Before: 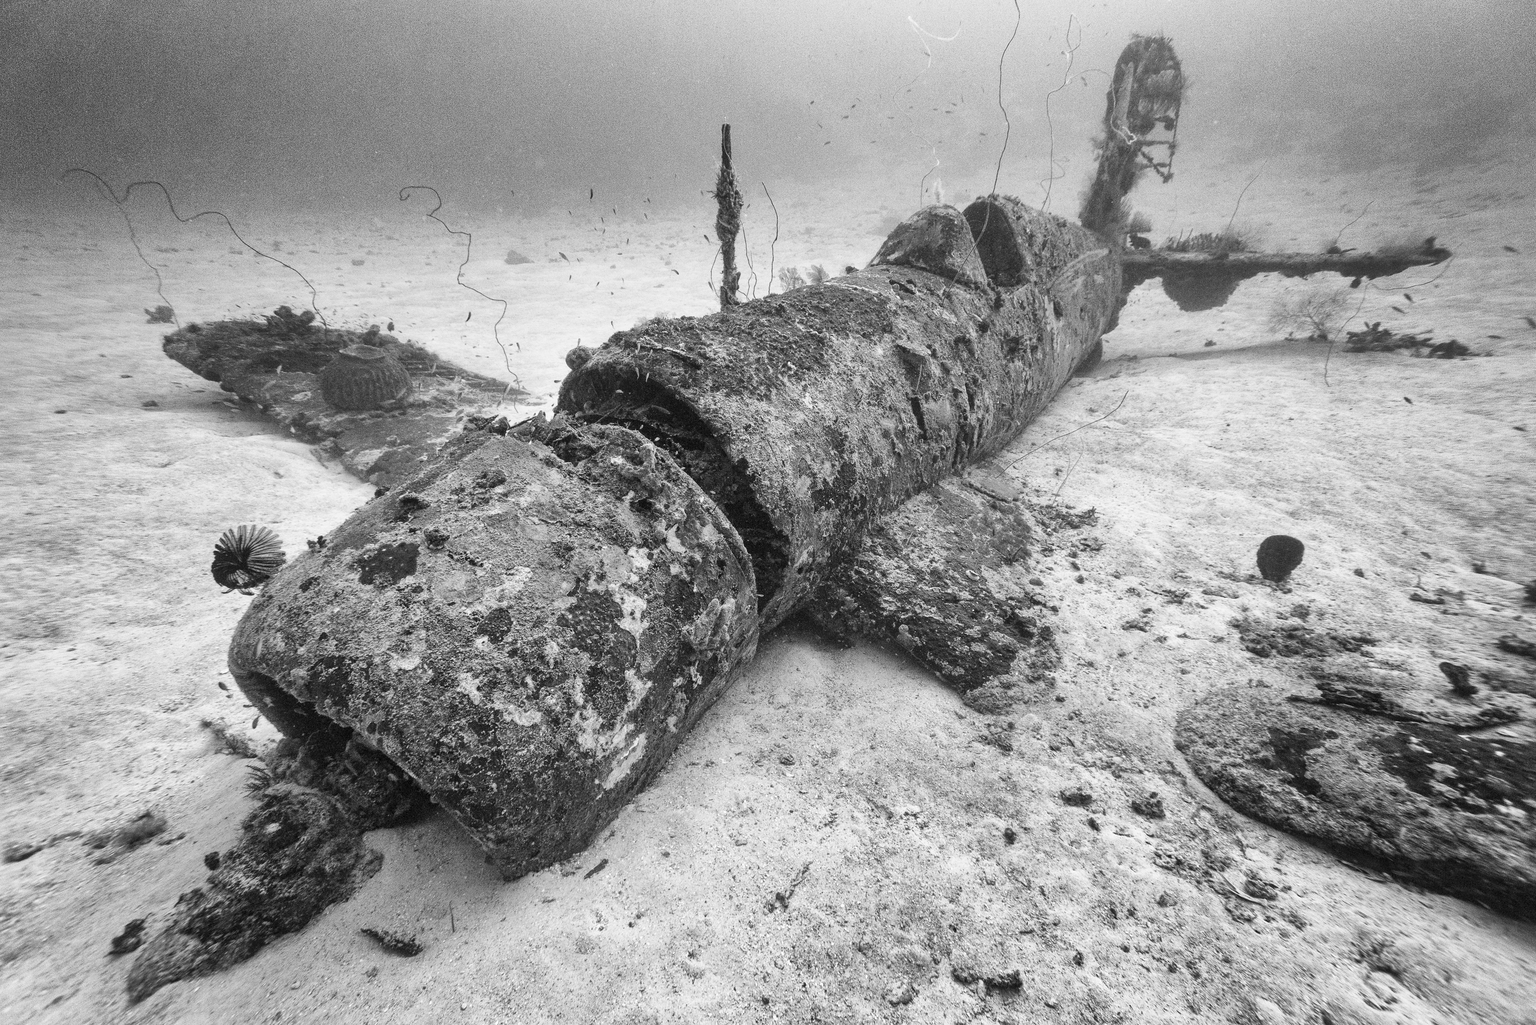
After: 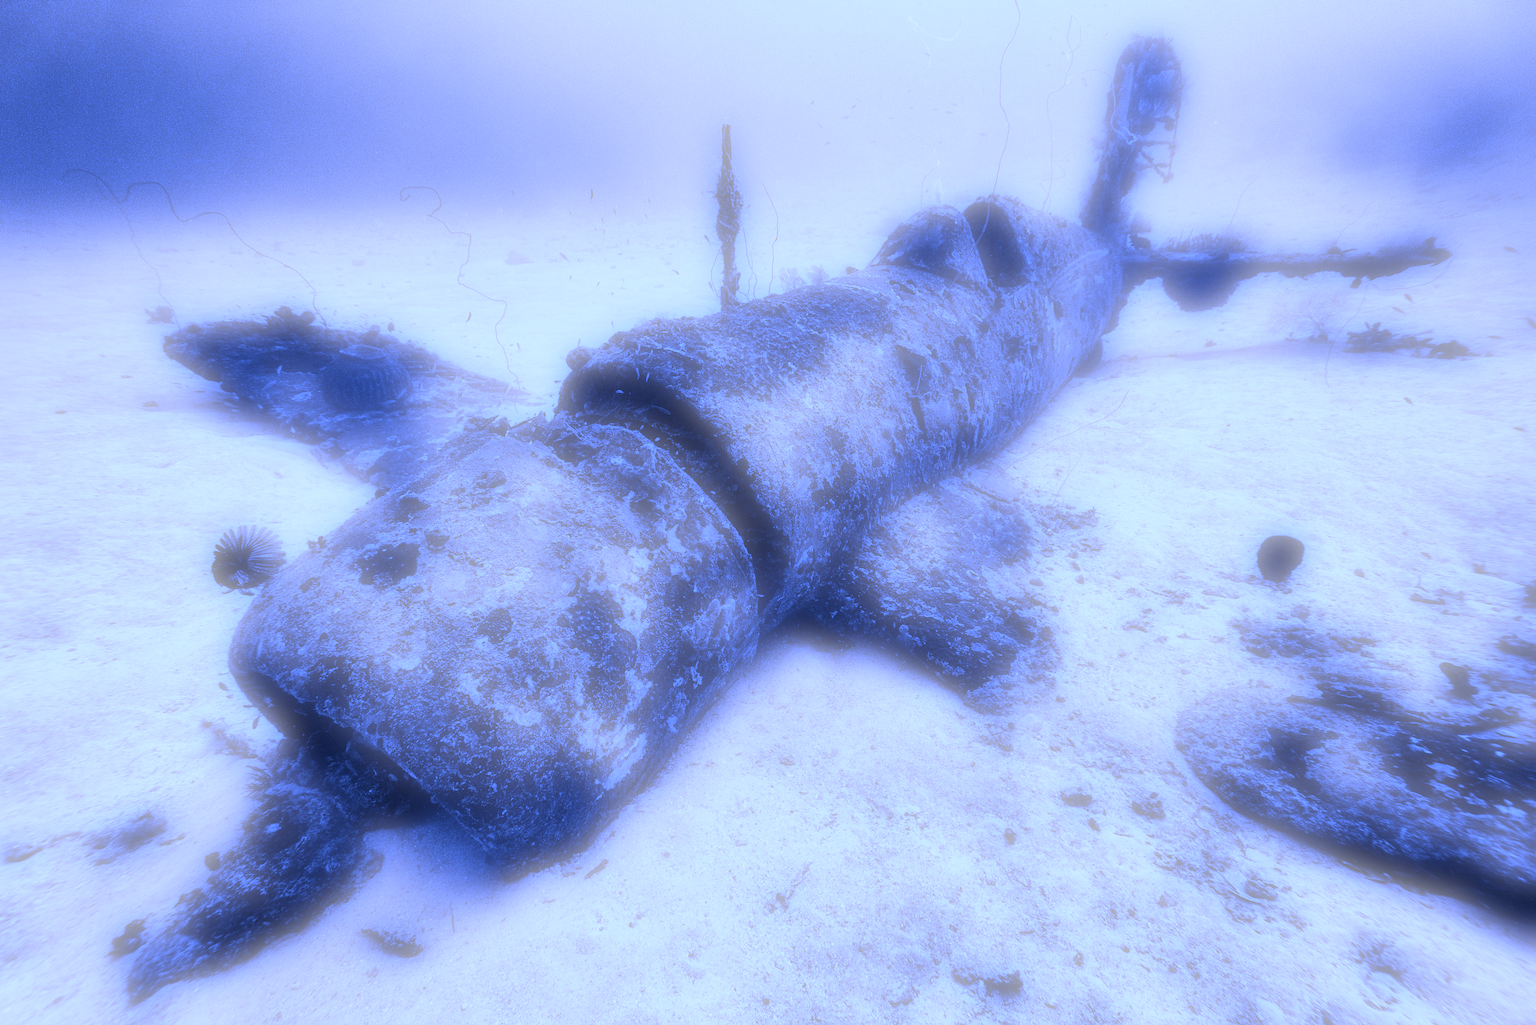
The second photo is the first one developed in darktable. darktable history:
color calibration: output R [0.948, 0.091, -0.04, 0], output G [-0.3, 1.384, -0.085, 0], output B [-0.108, 0.061, 1.08, 0], illuminant as shot in camera, x 0.484, y 0.43, temperature 2405.29 K
soften: on, module defaults
